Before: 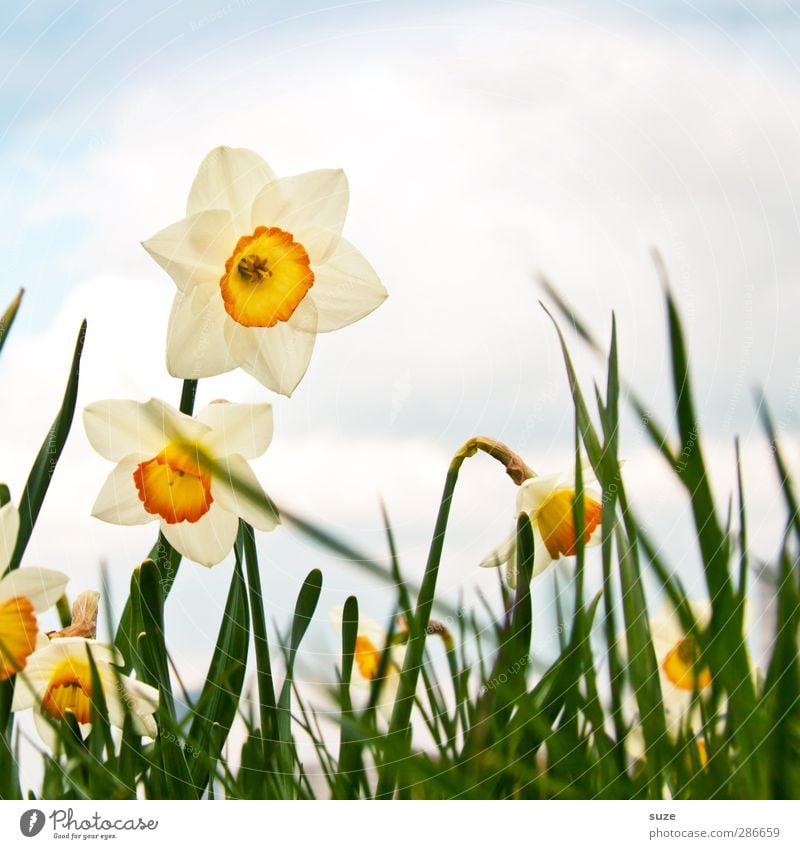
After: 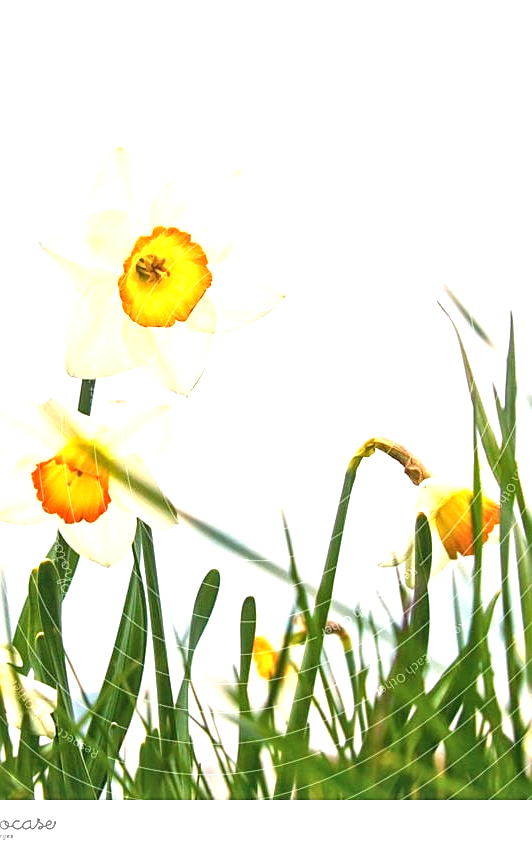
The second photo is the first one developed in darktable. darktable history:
sharpen: on, module defaults
crop and rotate: left 12.864%, right 20.6%
local contrast: detail 109%
exposure: black level correction 0.001, exposure 0.963 EV, compensate highlight preservation false
